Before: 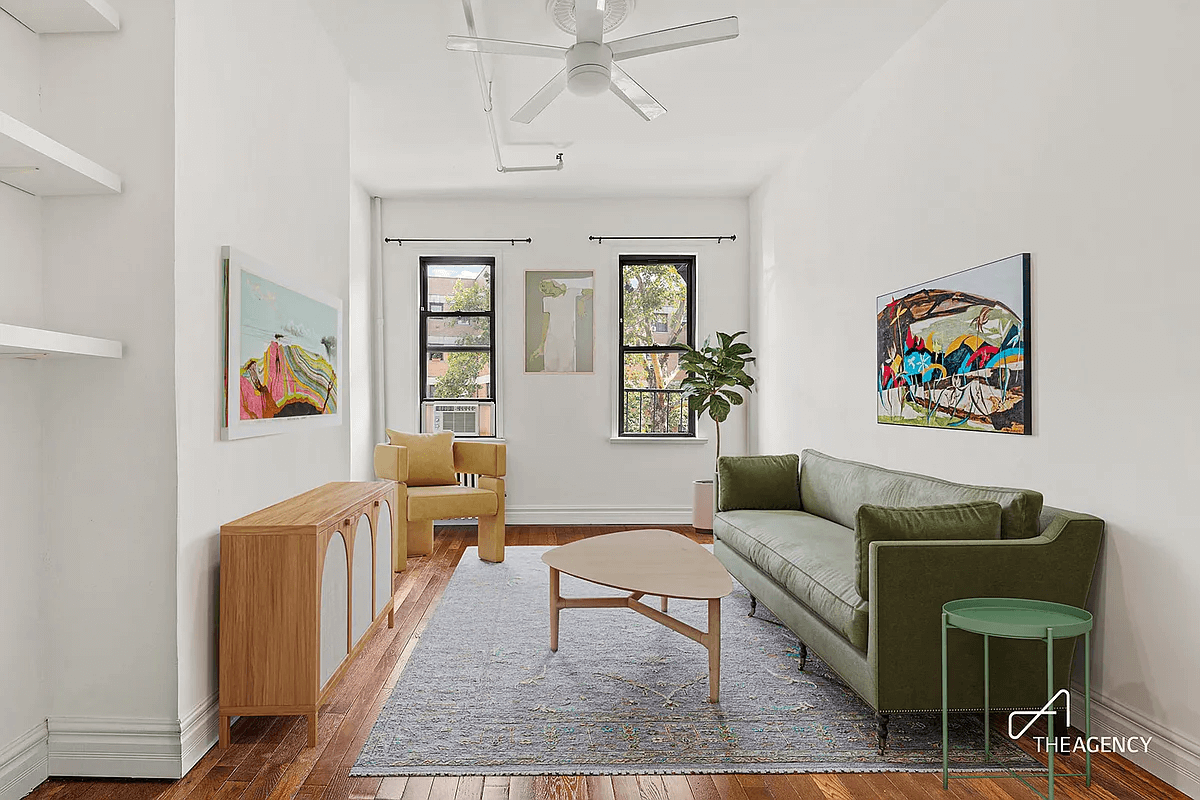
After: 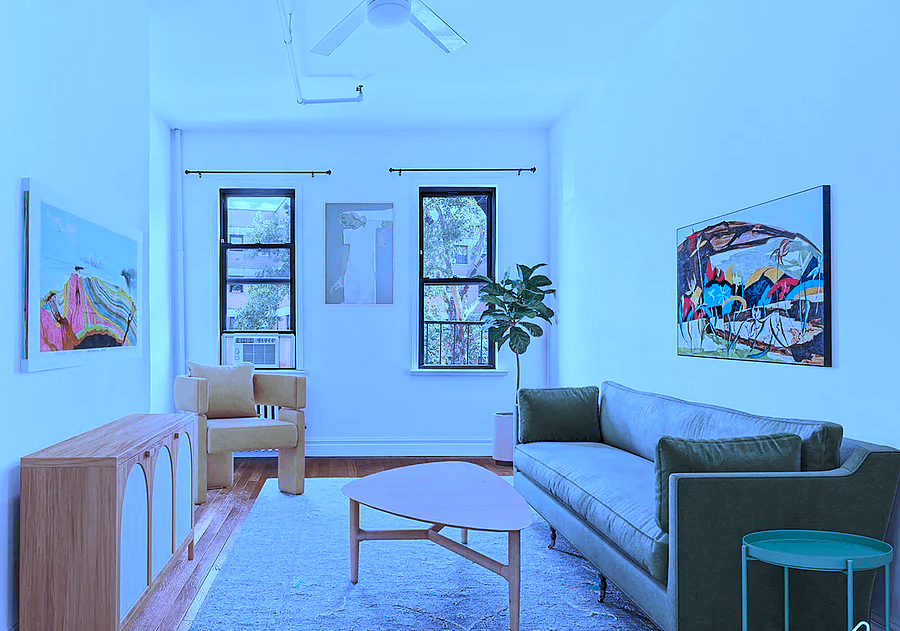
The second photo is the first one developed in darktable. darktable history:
color calibration: illuminant custom, x 0.459, y 0.429, temperature 2643.45 K
crop: left 16.67%, top 8.579%, right 8.301%, bottom 12.52%
